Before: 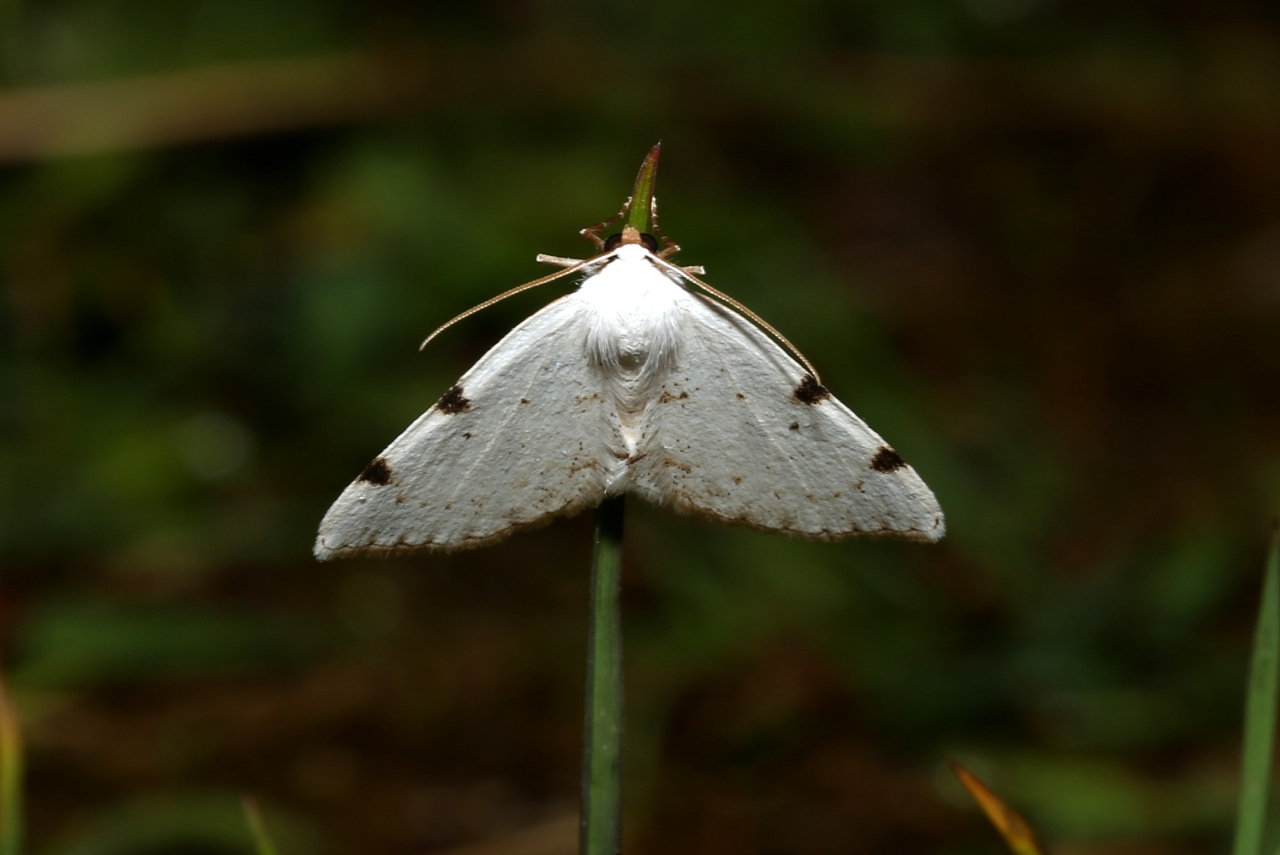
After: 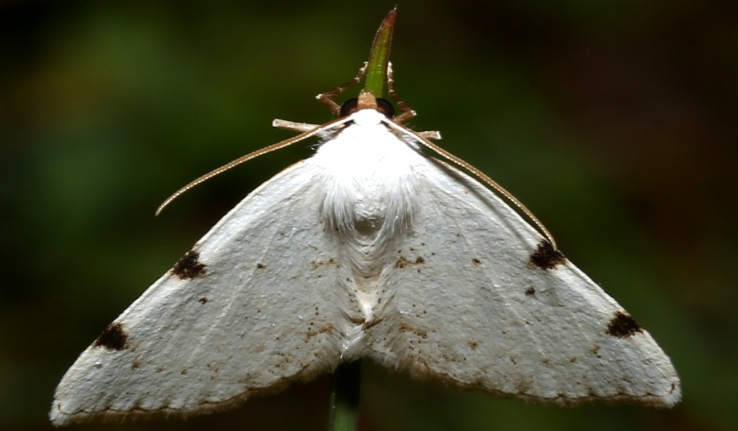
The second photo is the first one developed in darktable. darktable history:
contrast brightness saturation: contrast 0.055
crop: left 20.665%, top 15.861%, right 21.608%, bottom 33.707%
